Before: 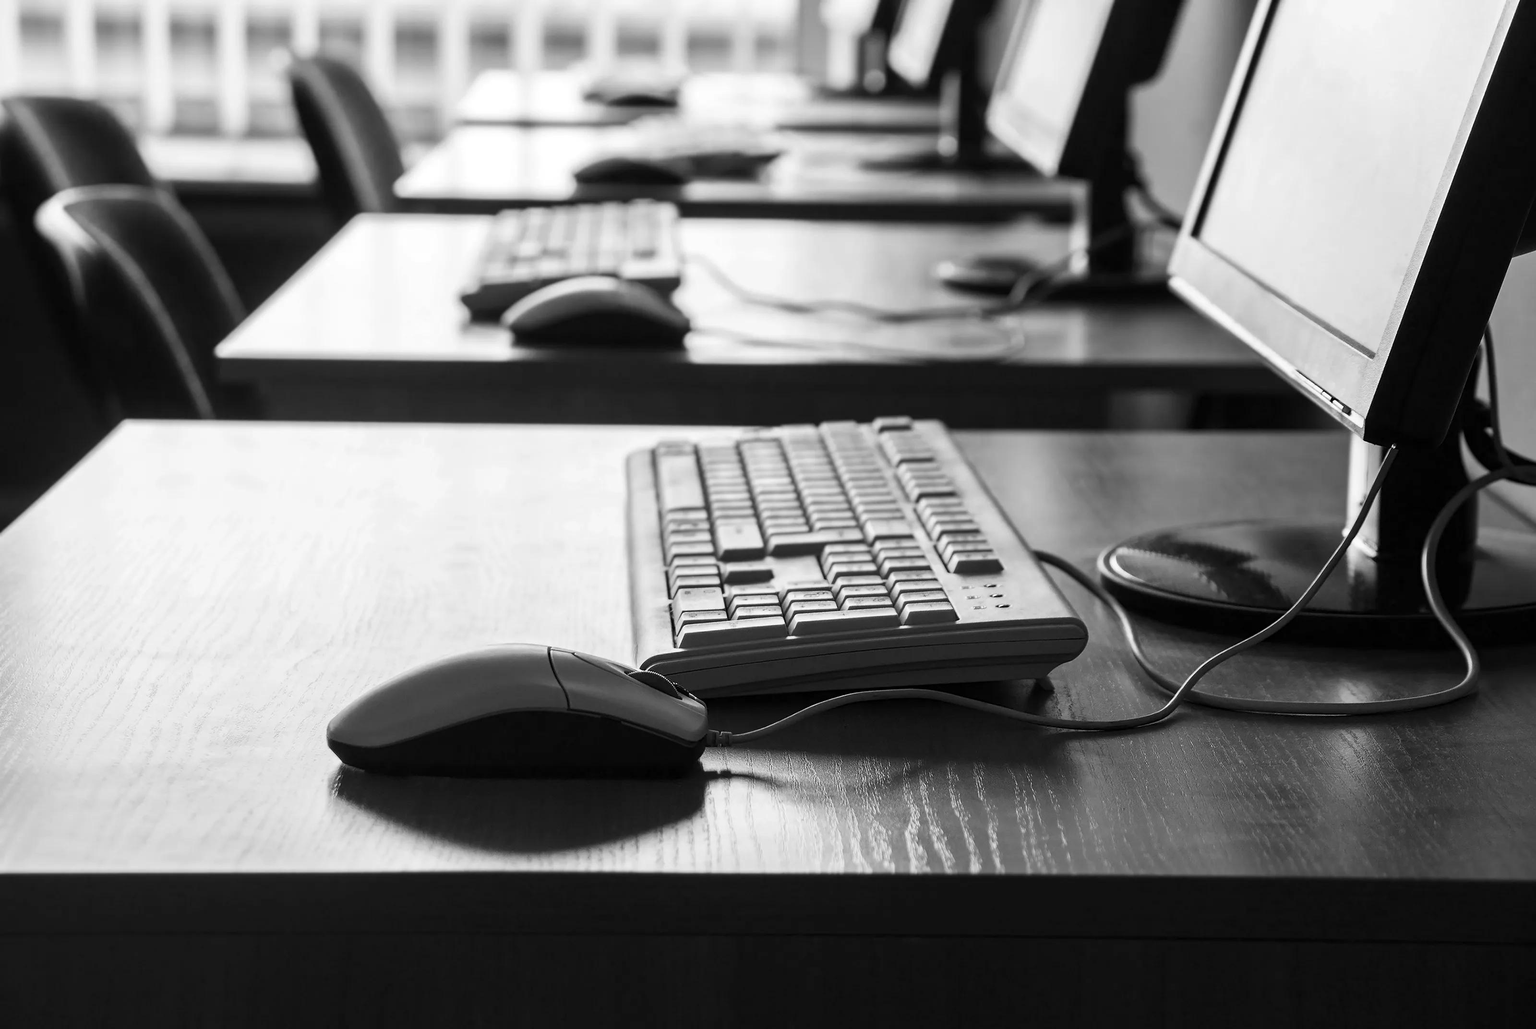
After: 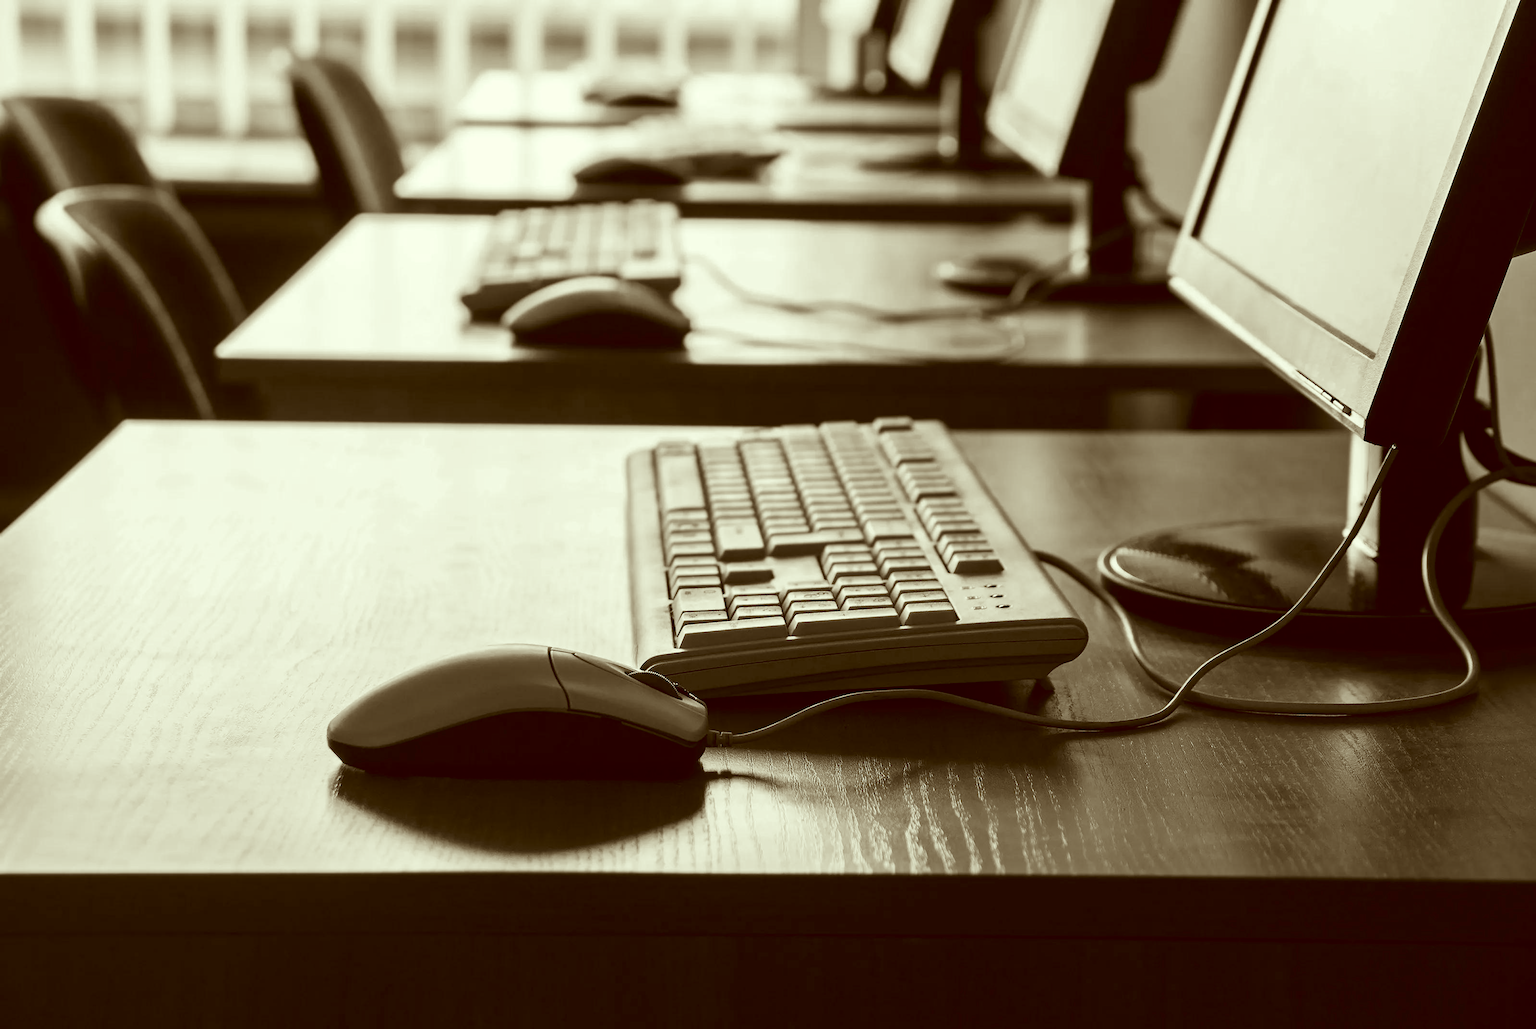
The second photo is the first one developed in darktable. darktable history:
velvia: strength 15%
color correction: highlights a* -5.94, highlights b* 9.48, shadows a* 10.12, shadows b* 23.94
